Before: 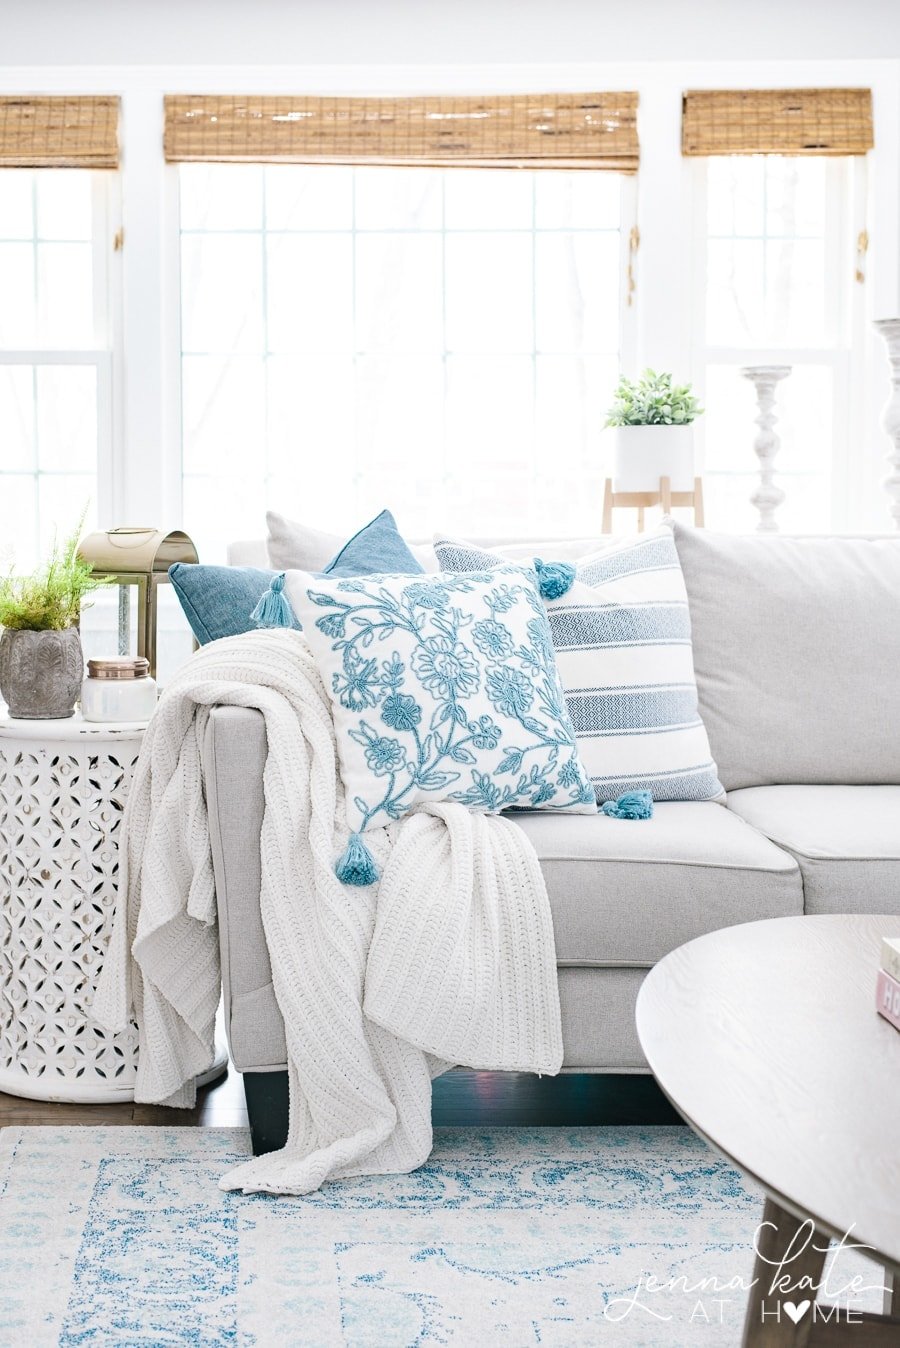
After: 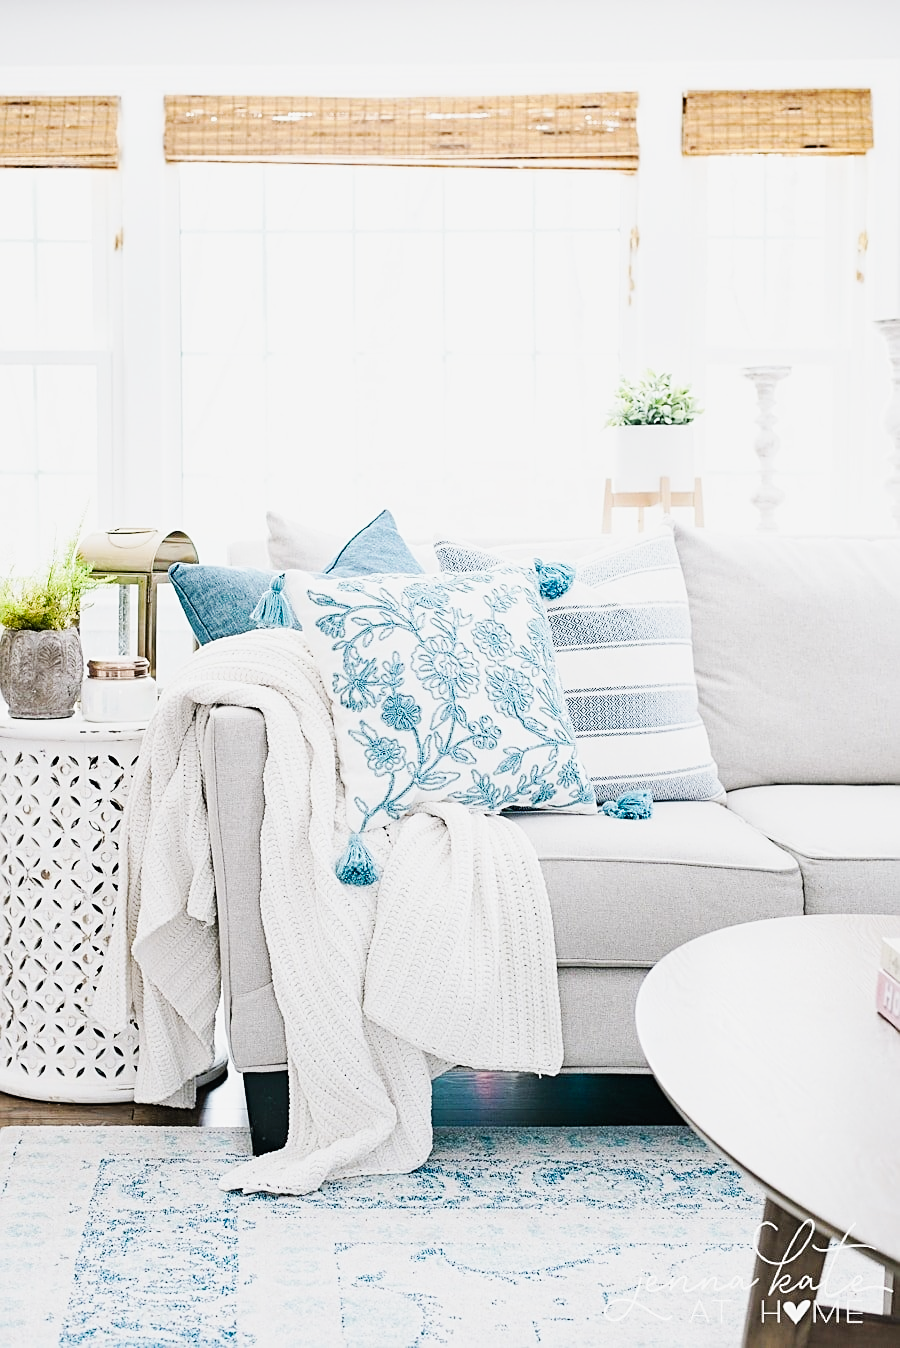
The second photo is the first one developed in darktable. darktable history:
sharpen: amount 0.549
tone curve: curves: ch0 [(0, 0.012) (0.031, 0.02) (0.12, 0.083) (0.193, 0.171) (0.277, 0.279) (0.45, 0.52) (0.568, 0.676) (0.678, 0.777) (0.875, 0.92) (1, 0.965)]; ch1 [(0, 0) (0.243, 0.245) (0.402, 0.41) (0.493, 0.486) (0.508, 0.507) (0.531, 0.53) (0.551, 0.564) (0.646, 0.672) (0.694, 0.732) (1, 1)]; ch2 [(0, 0) (0.249, 0.216) (0.356, 0.343) (0.424, 0.442) (0.476, 0.482) (0.498, 0.502) (0.517, 0.517) (0.532, 0.545) (0.562, 0.575) (0.614, 0.644) (0.706, 0.748) (0.808, 0.809) (0.991, 0.968)], preserve colors none
